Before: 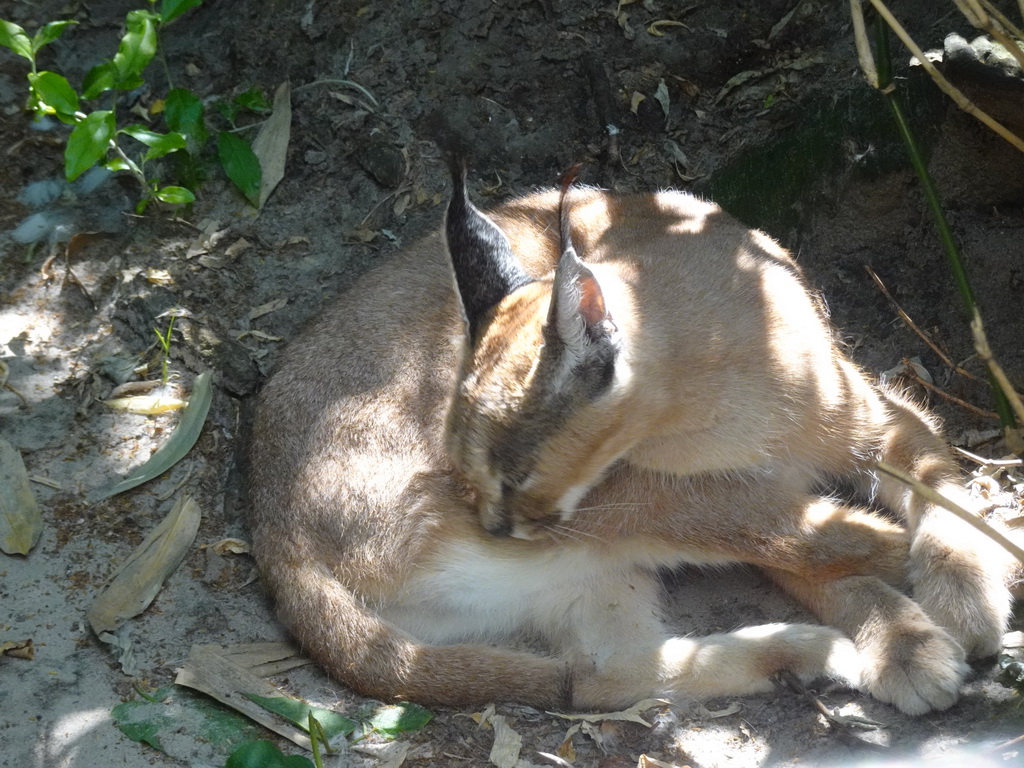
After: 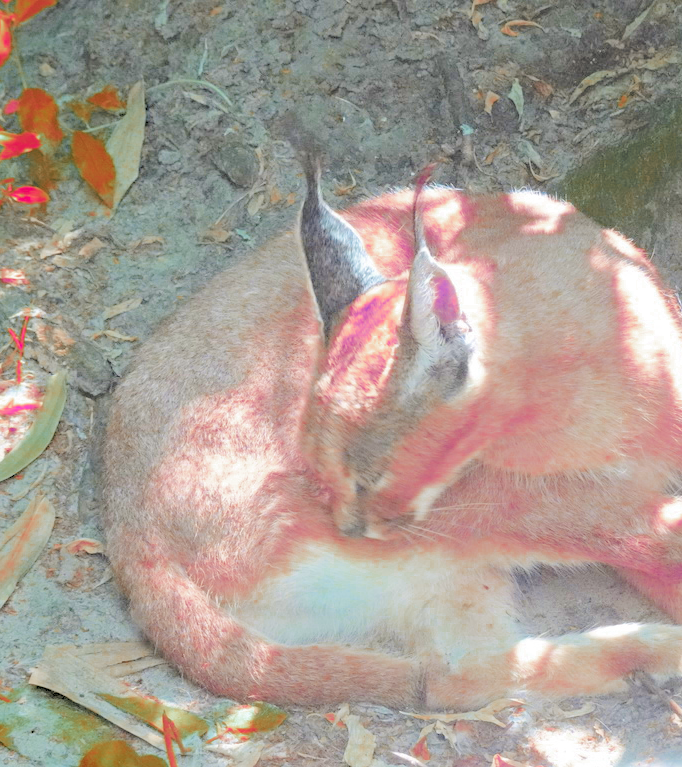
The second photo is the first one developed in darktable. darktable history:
color zones: curves: ch0 [(0.826, 0.353)]; ch1 [(0.242, 0.647) (0.889, 0.342)]; ch2 [(0.246, 0.089) (0.969, 0.068)]
velvia: strength 27.38%
contrast brightness saturation: brightness 0.992
crop and rotate: left 14.342%, right 18.961%
haze removal: compatibility mode true, adaptive false
